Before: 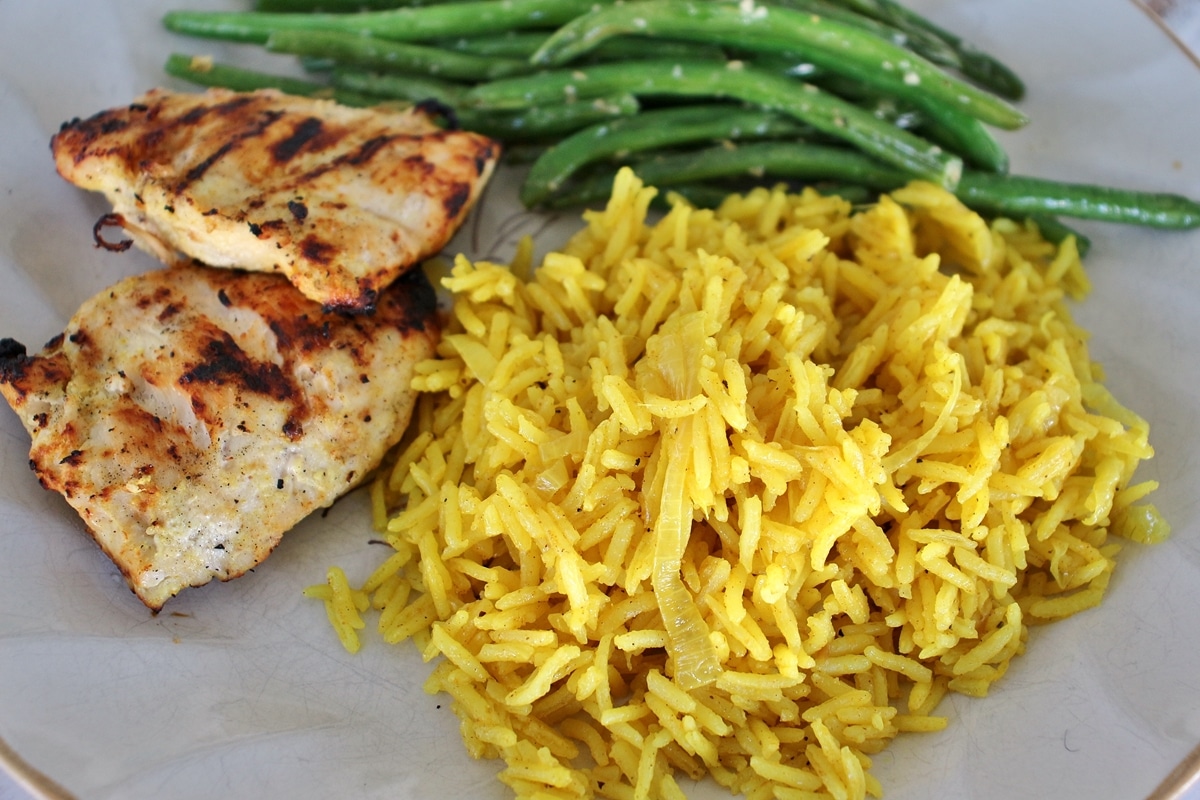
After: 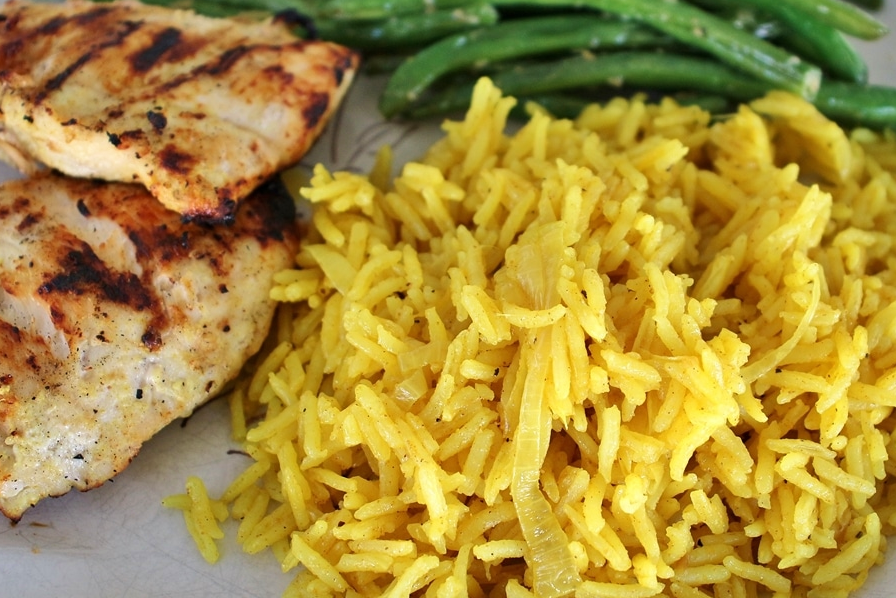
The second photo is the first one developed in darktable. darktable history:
velvia: strength 15%
crop and rotate: left 11.831%, top 11.346%, right 13.429%, bottom 13.899%
